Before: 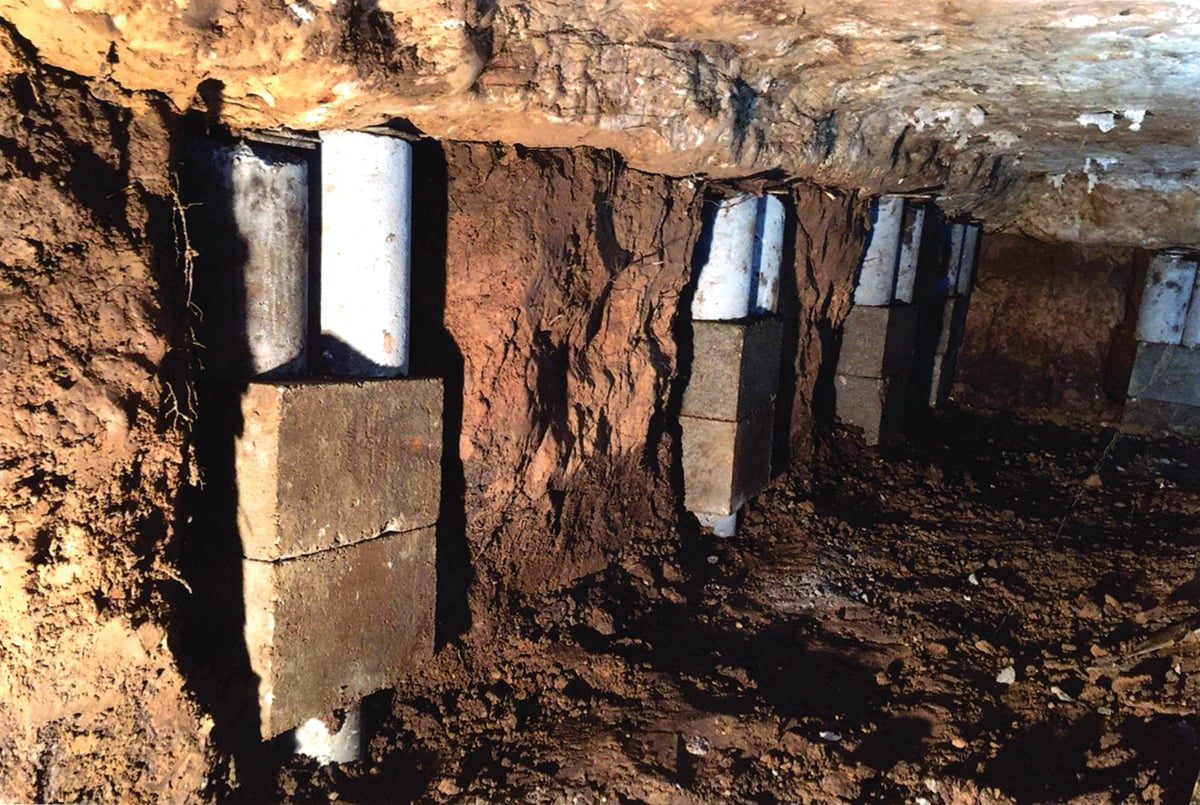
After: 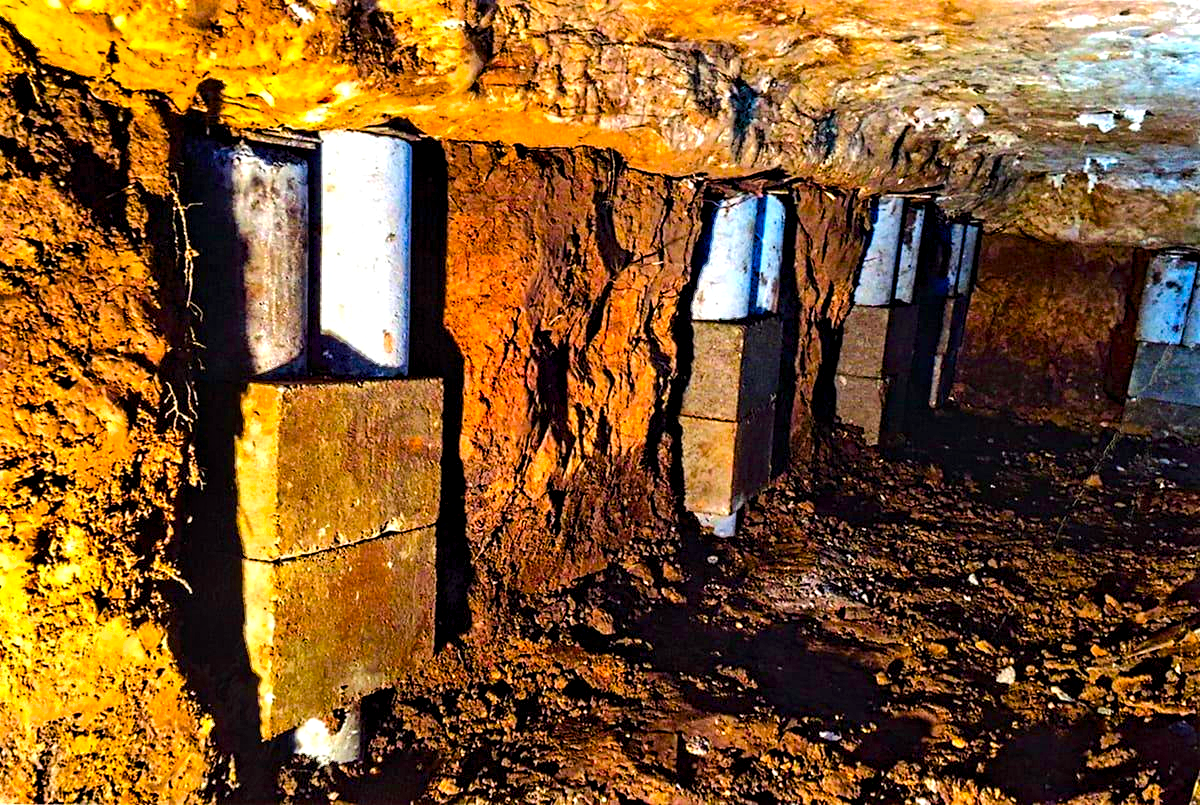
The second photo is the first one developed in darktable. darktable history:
contrast brightness saturation: contrast 0.088, saturation 0.277
contrast equalizer: octaves 7, y [[0.5, 0.542, 0.583, 0.625, 0.667, 0.708], [0.5 ×6], [0.5 ×6], [0 ×6], [0 ×6]]
color balance rgb: linear chroma grading › global chroma 14.446%, perceptual saturation grading › global saturation 25.002%, perceptual brilliance grading › mid-tones 10.435%, perceptual brilliance grading › shadows 14.388%, global vibrance 50.467%
